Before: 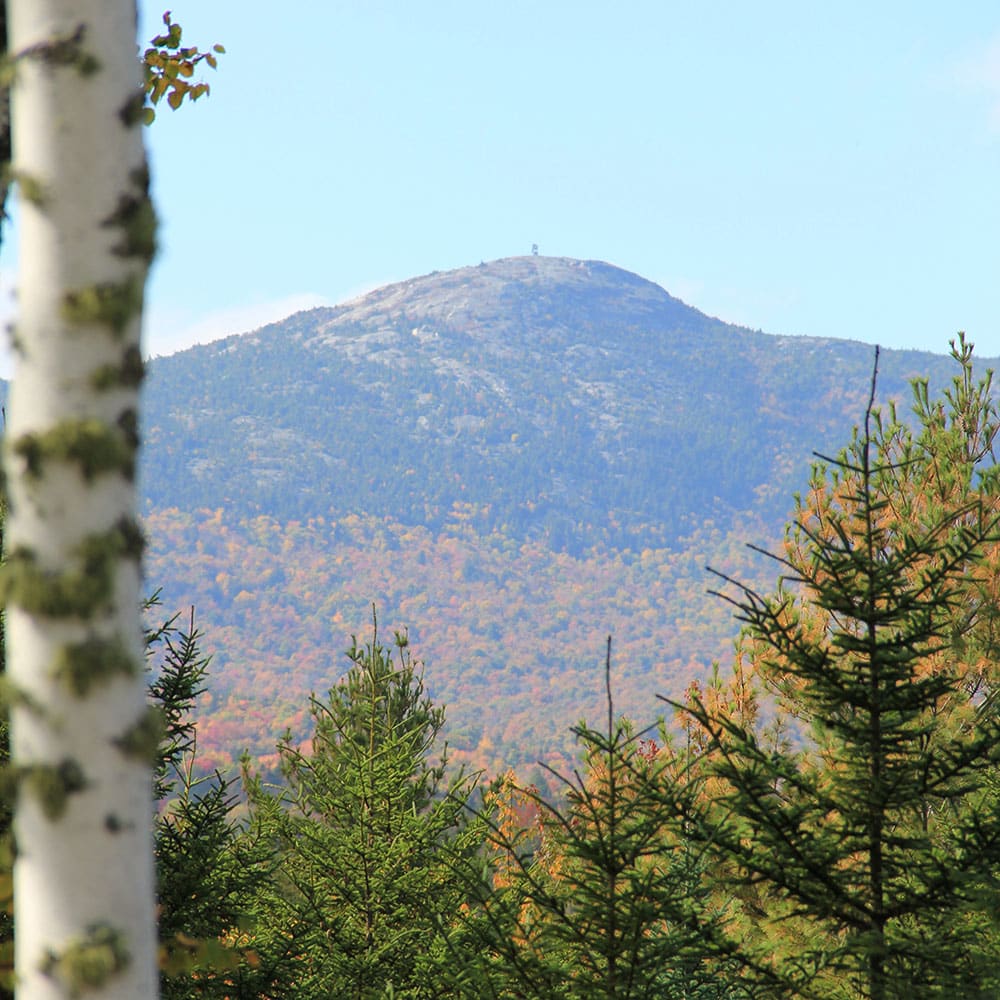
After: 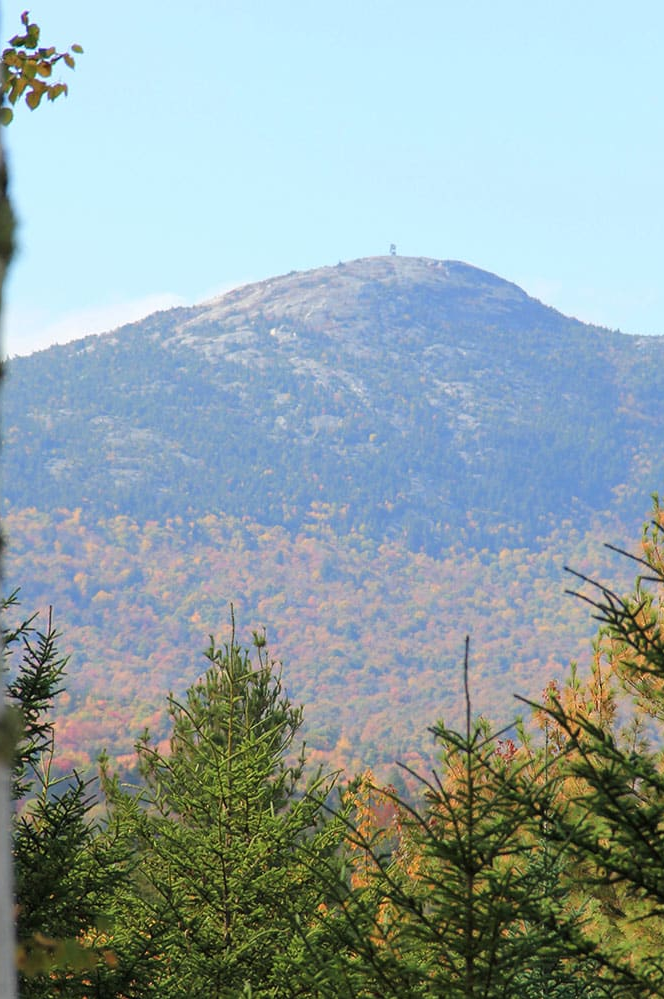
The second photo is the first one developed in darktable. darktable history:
crop and rotate: left 14.298%, right 19.237%
